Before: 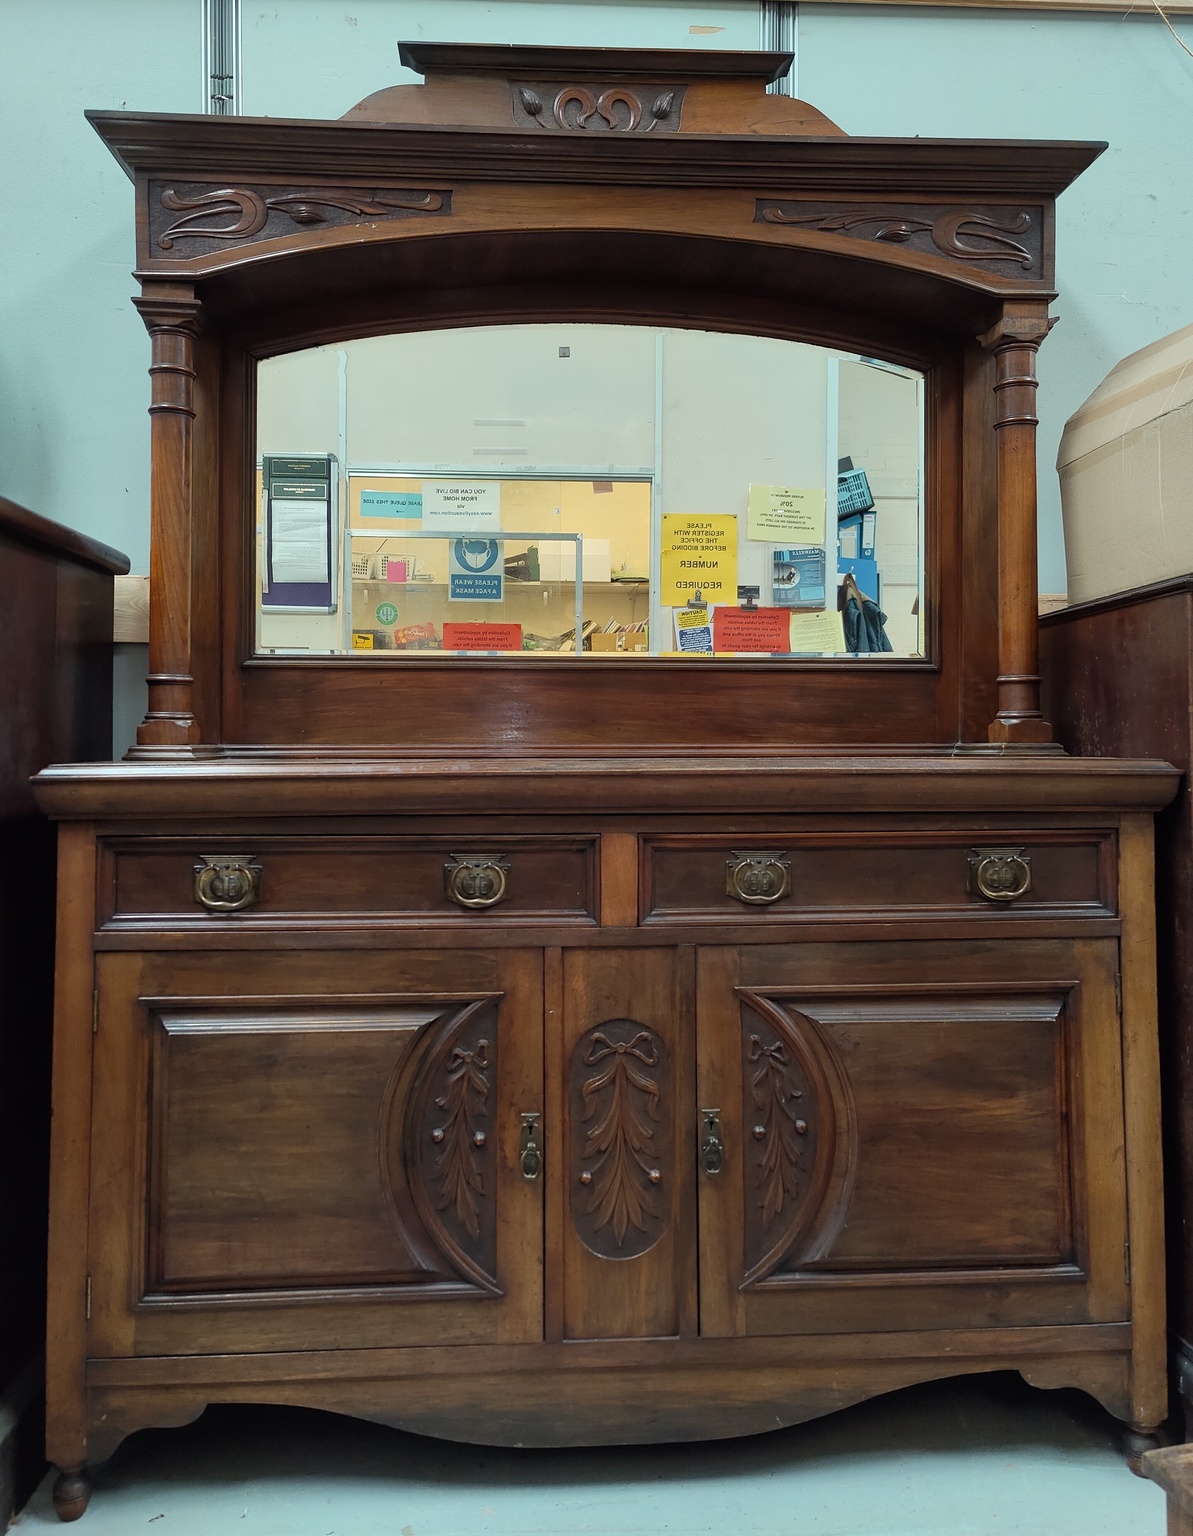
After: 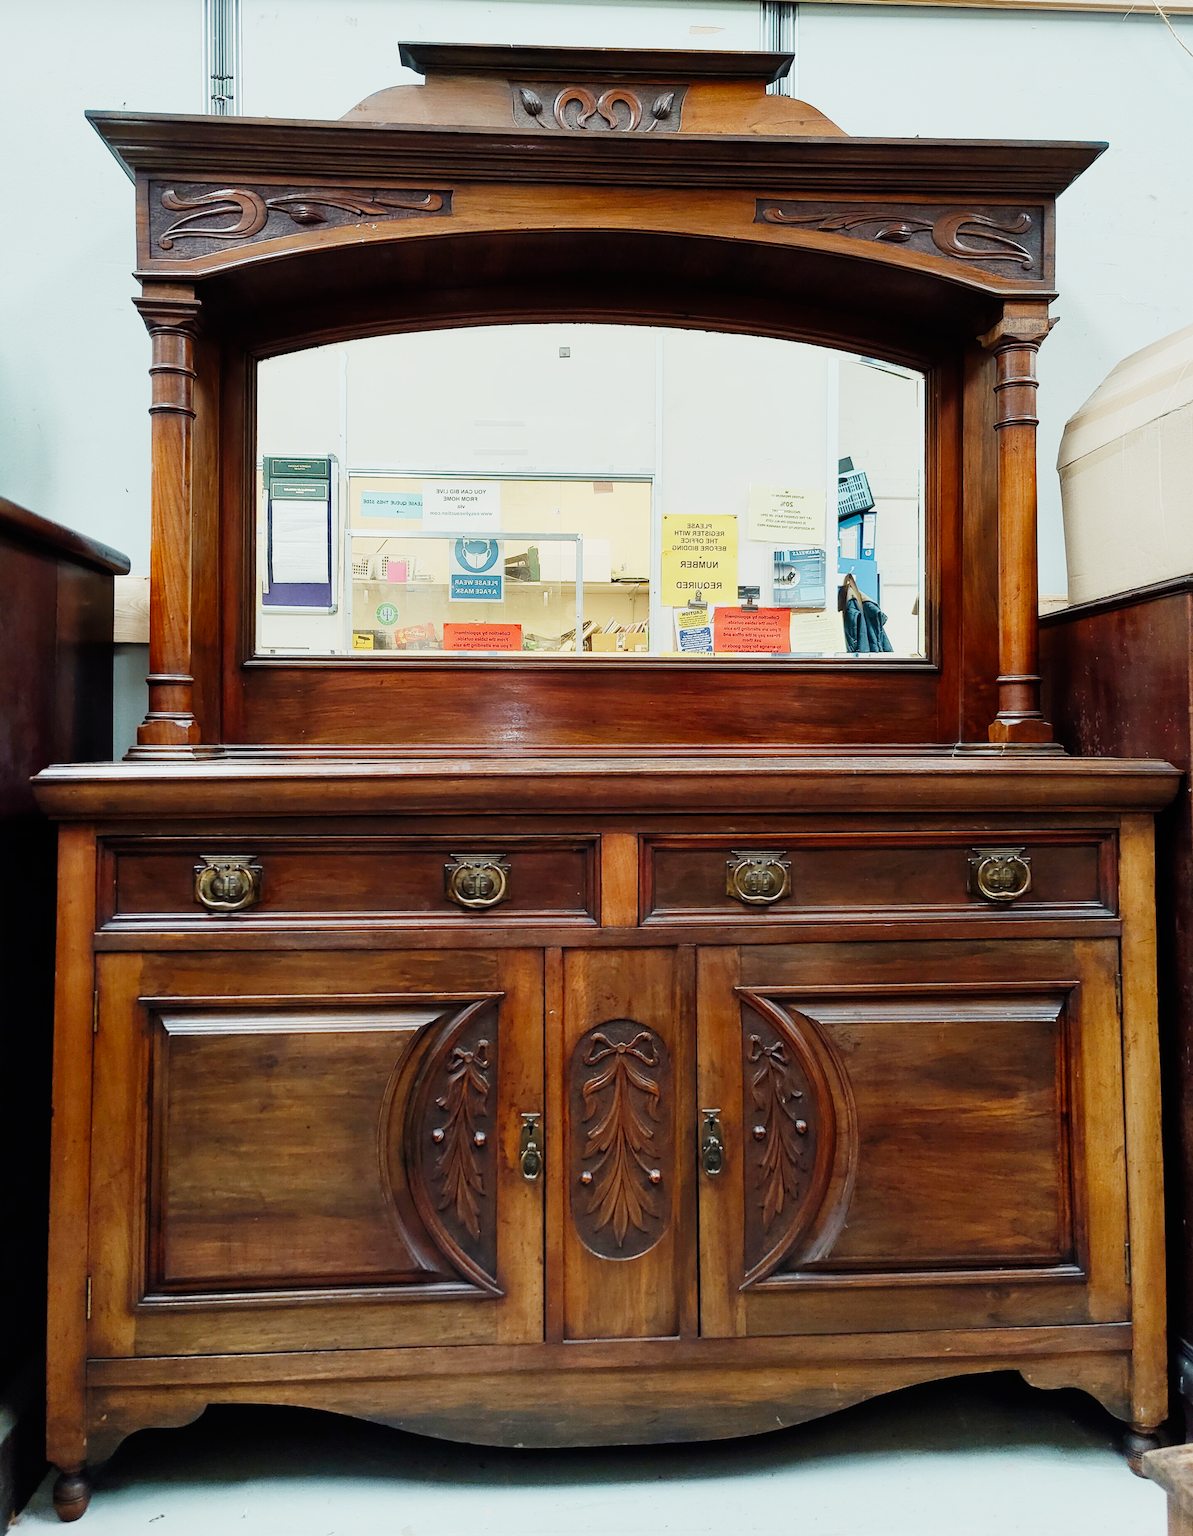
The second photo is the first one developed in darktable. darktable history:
color balance rgb: perceptual saturation grading › global saturation 20%, perceptual saturation grading › highlights -25%, perceptual saturation grading › shadows 25%
sigmoid: contrast 1.7, skew -0.2, preserve hue 0%, red attenuation 0.1, red rotation 0.035, green attenuation 0.1, green rotation -0.017, blue attenuation 0.15, blue rotation -0.052, base primaries Rec2020
exposure: black level correction 0, exposure 1 EV, compensate exposure bias true, compensate highlight preservation false
